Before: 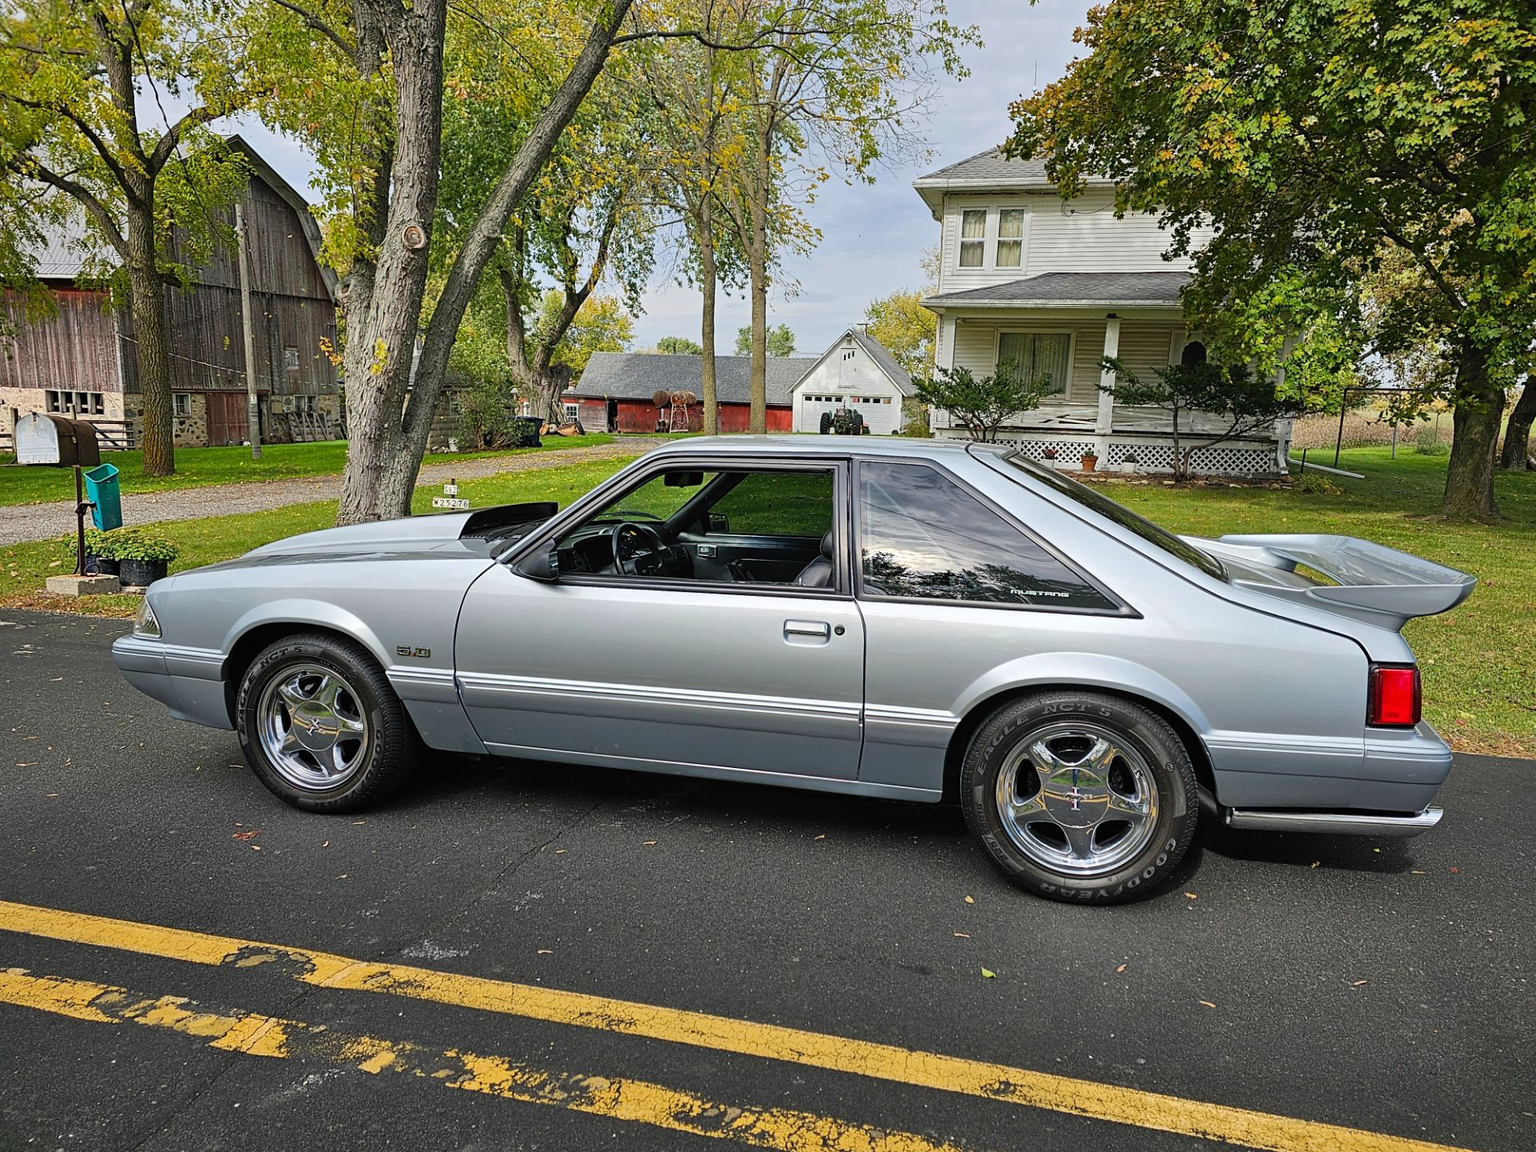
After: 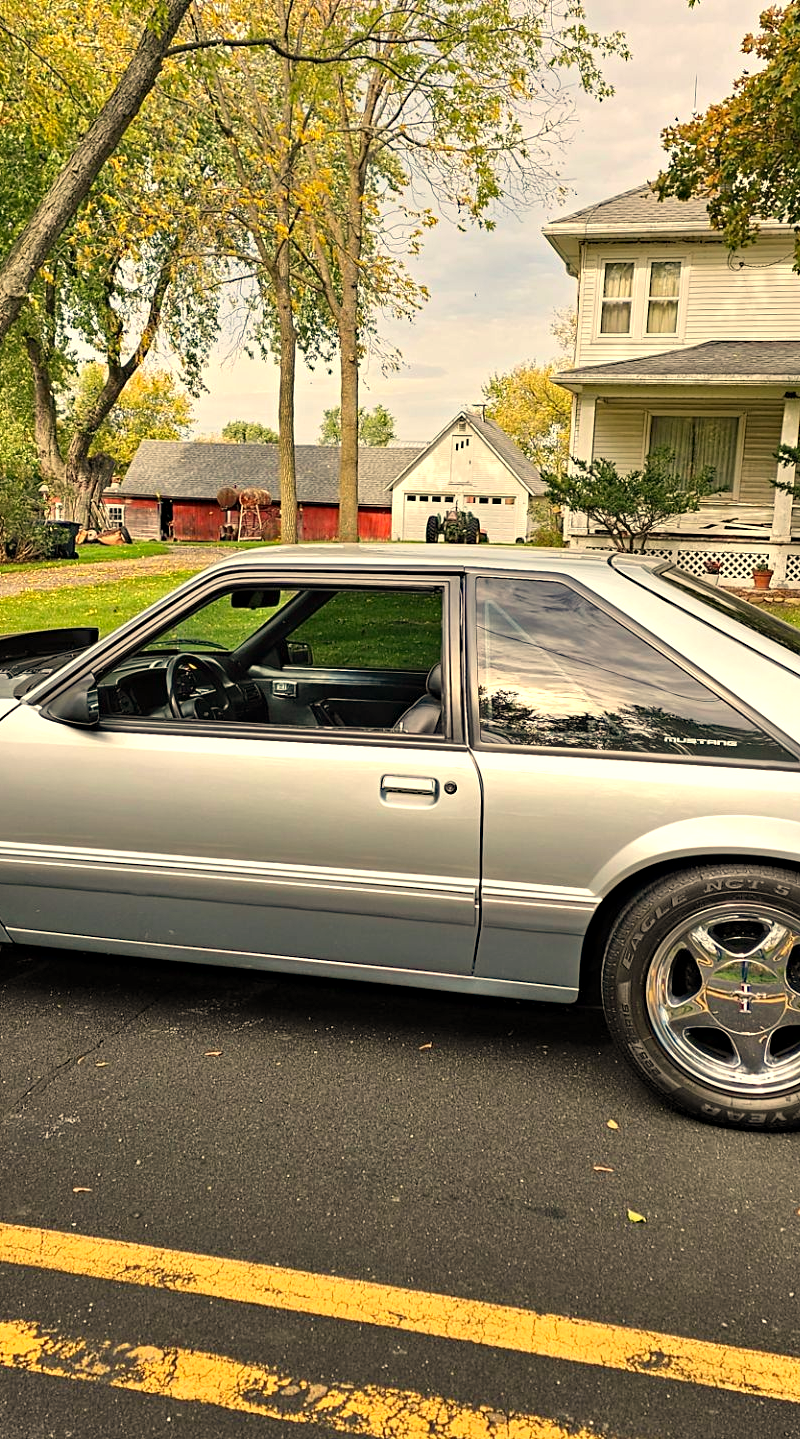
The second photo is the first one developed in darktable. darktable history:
white balance: red 1.138, green 0.996, blue 0.812
exposure: black level correction 0.001, exposure 0.5 EV, compensate exposure bias true, compensate highlight preservation false
crop: left 31.229%, right 27.105%
haze removal: compatibility mode true, adaptive false
